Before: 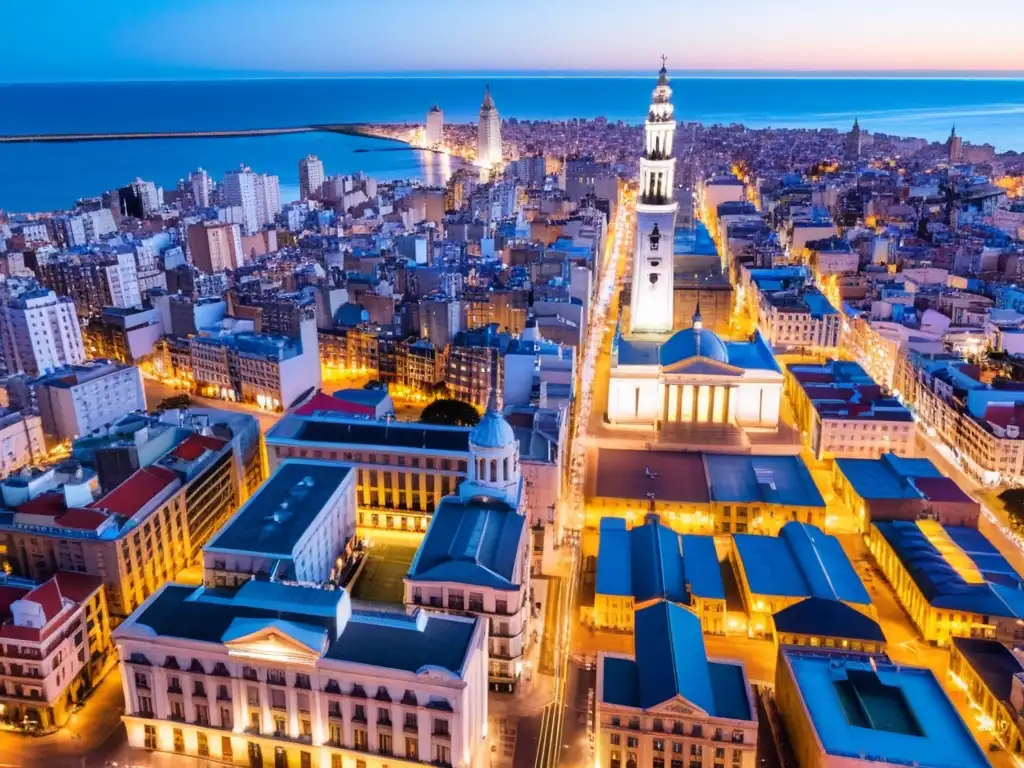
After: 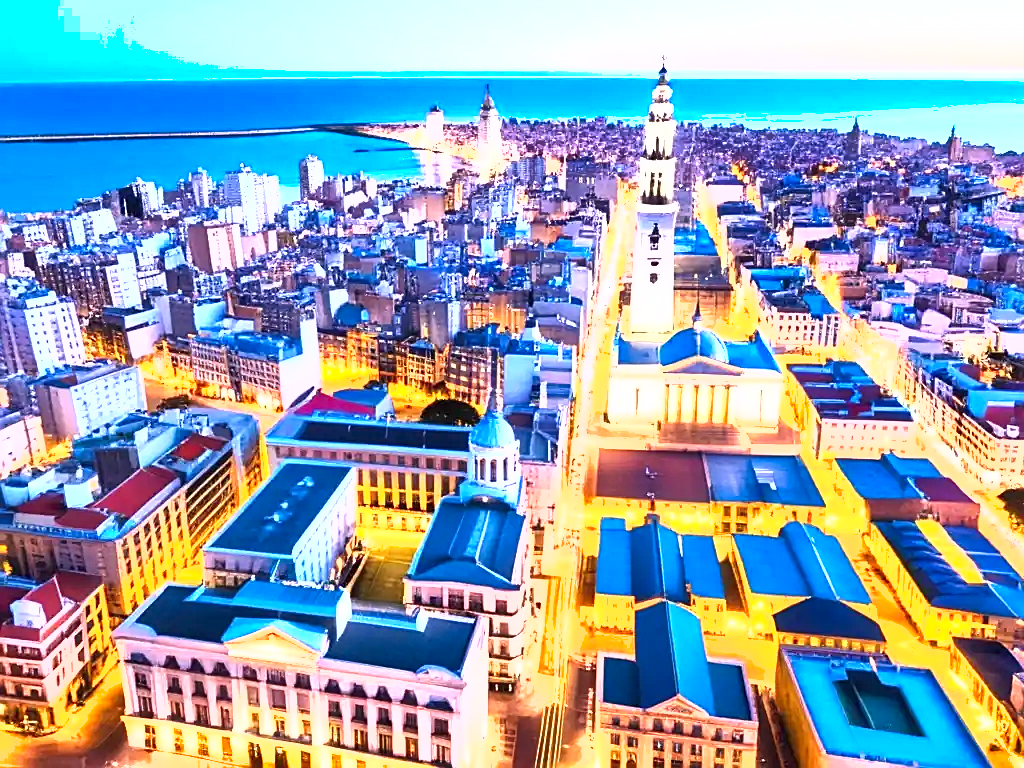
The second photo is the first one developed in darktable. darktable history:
shadows and highlights: low approximation 0.01, soften with gaussian
sharpen: on, module defaults
exposure: black level correction 0, exposure 1.675 EV, compensate exposure bias true, compensate highlight preservation false
